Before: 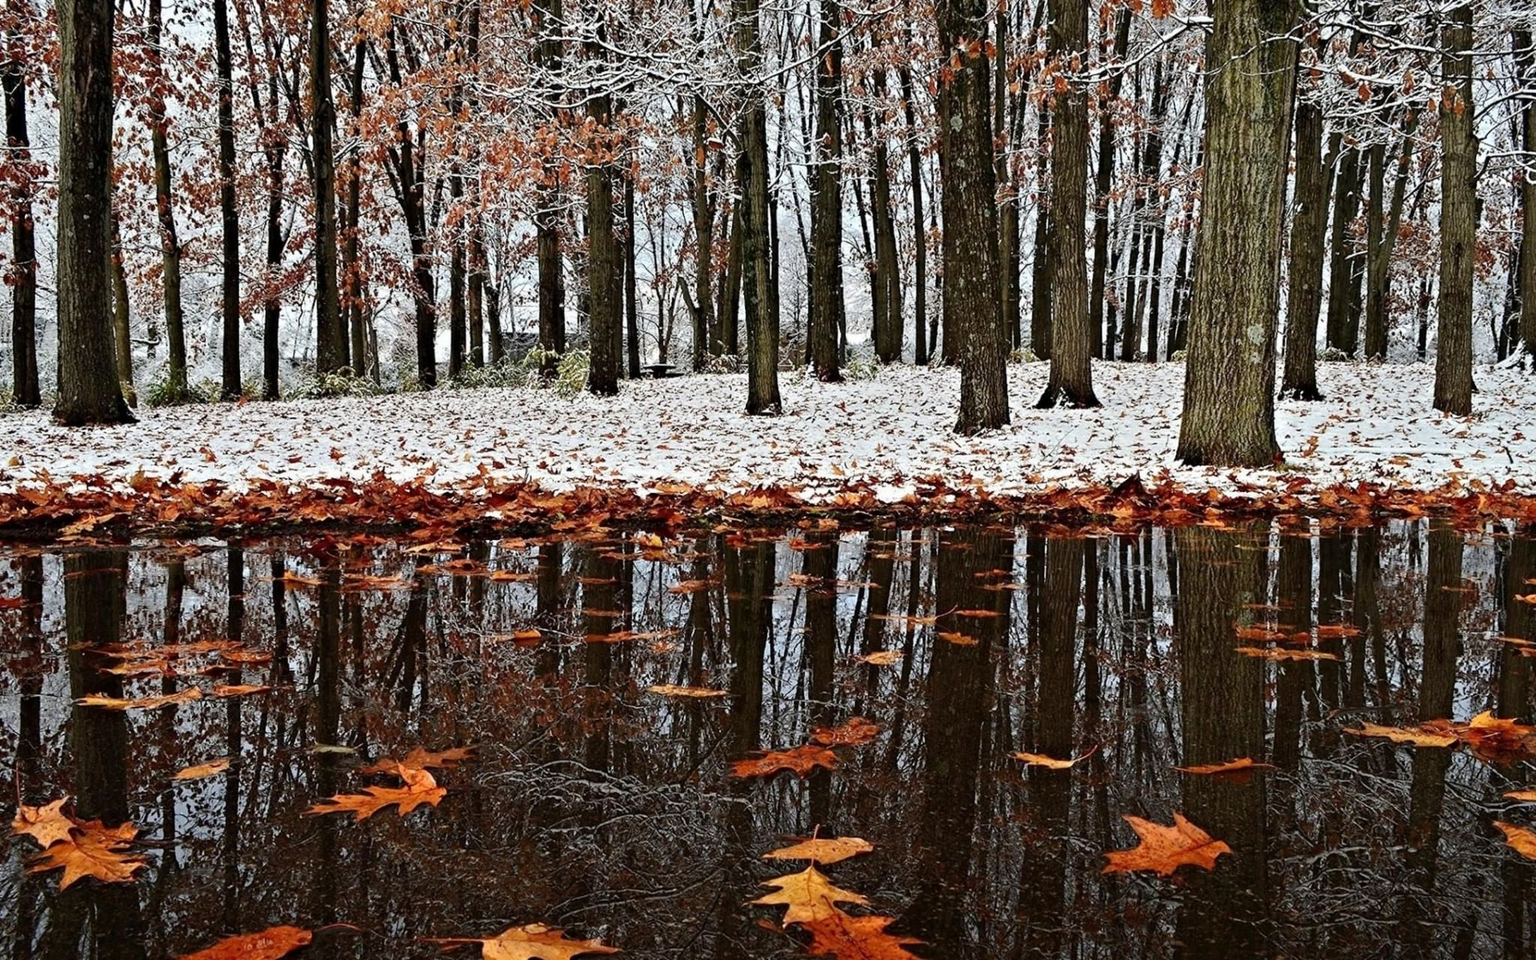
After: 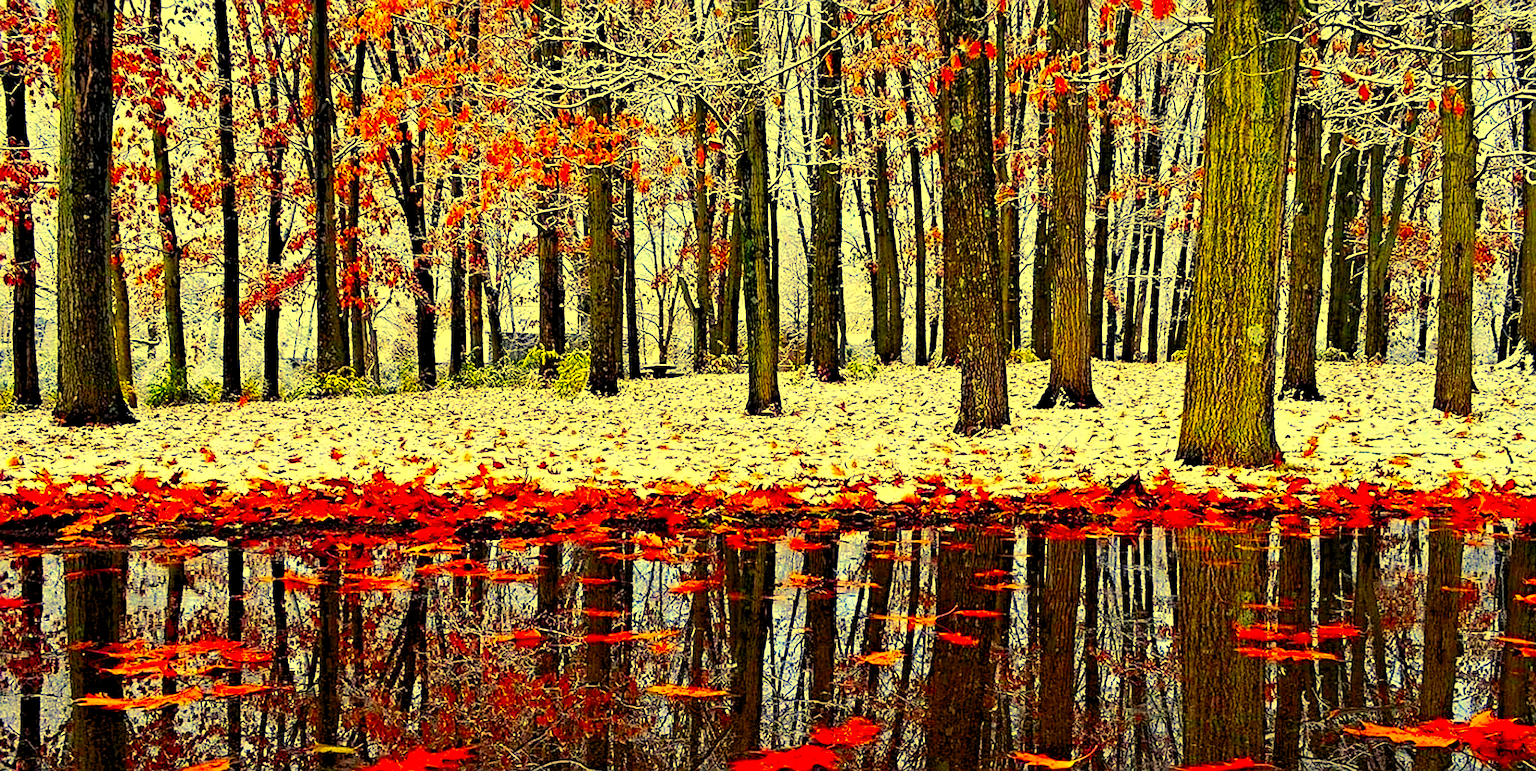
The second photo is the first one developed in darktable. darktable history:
color balance rgb: shadows lift › chroma 2%, shadows lift › hue 263°, highlights gain › chroma 8%, highlights gain › hue 84°, linear chroma grading › global chroma -15%, saturation formula JzAzBz (2021)
crop: bottom 19.644%
color correction: saturation 3
sharpen: on, module defaults
levels: black 3.83%, white 90.64%, levels [0.044, 0.416, 0.908]
